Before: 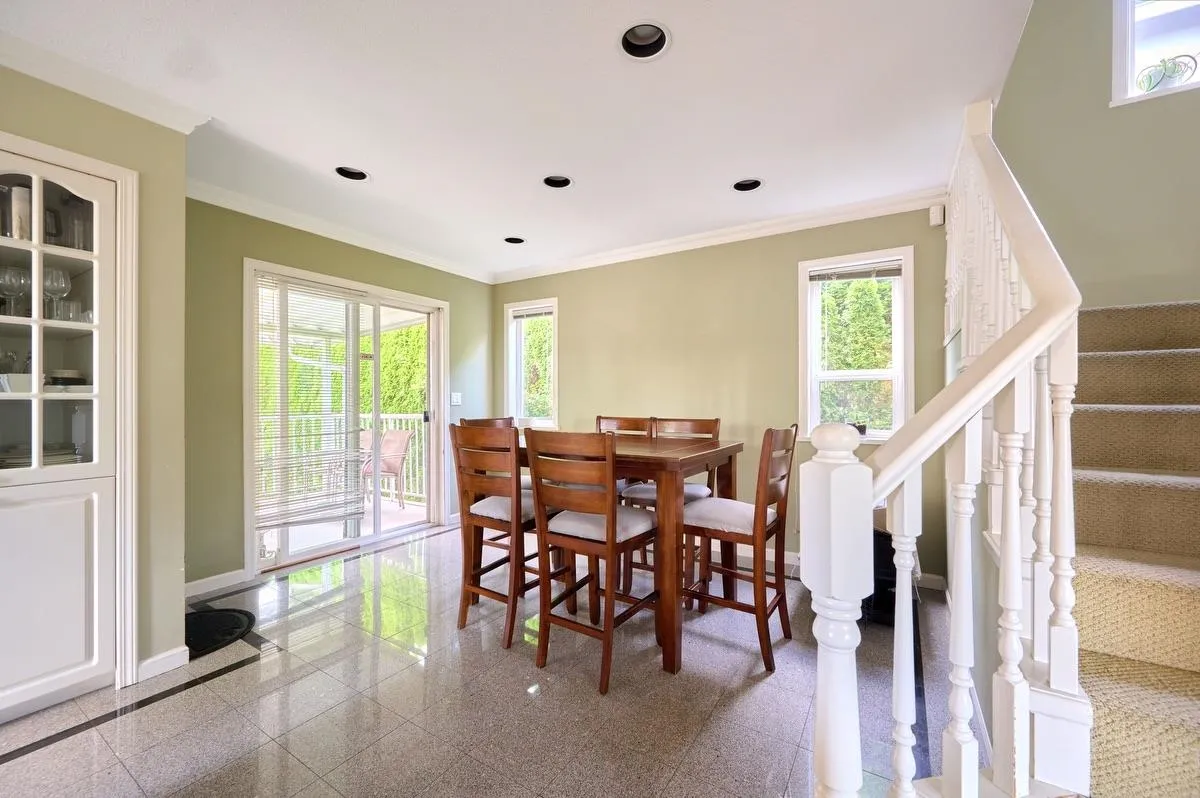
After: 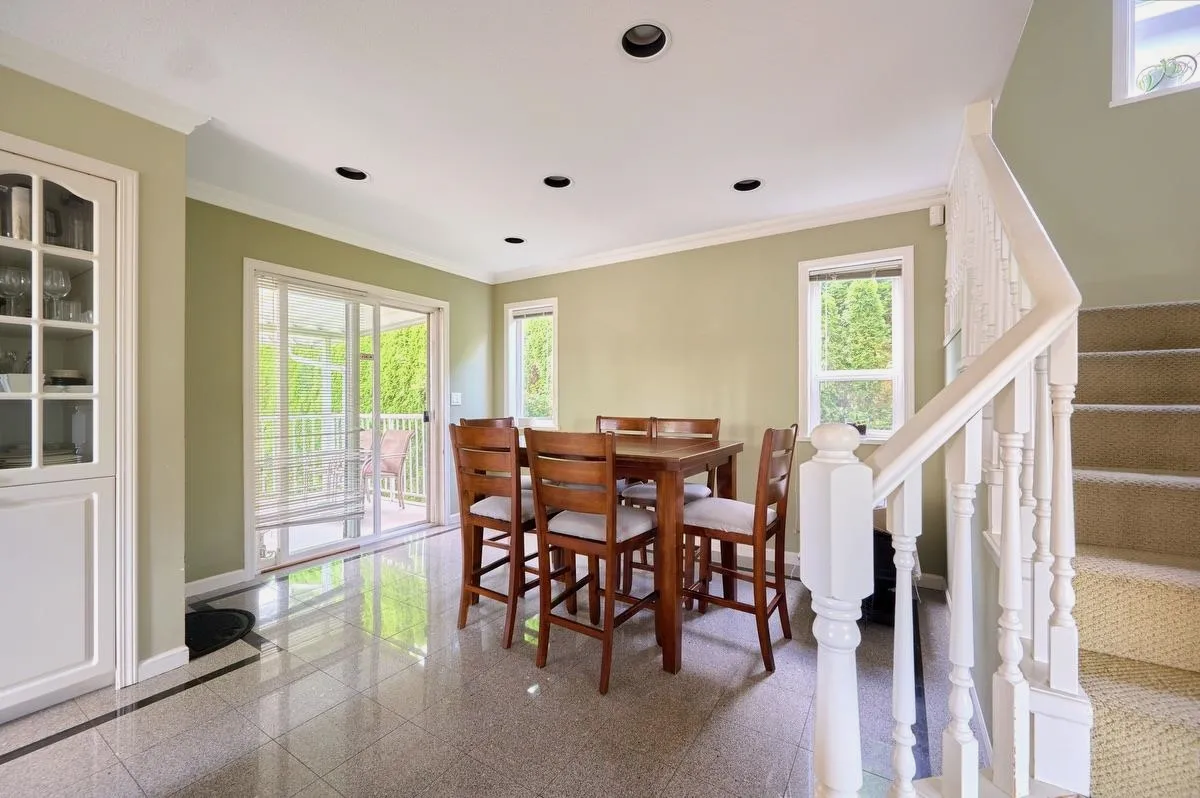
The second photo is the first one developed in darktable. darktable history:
exposure: exposure -0.151 EV, compensate highlight preservation false
